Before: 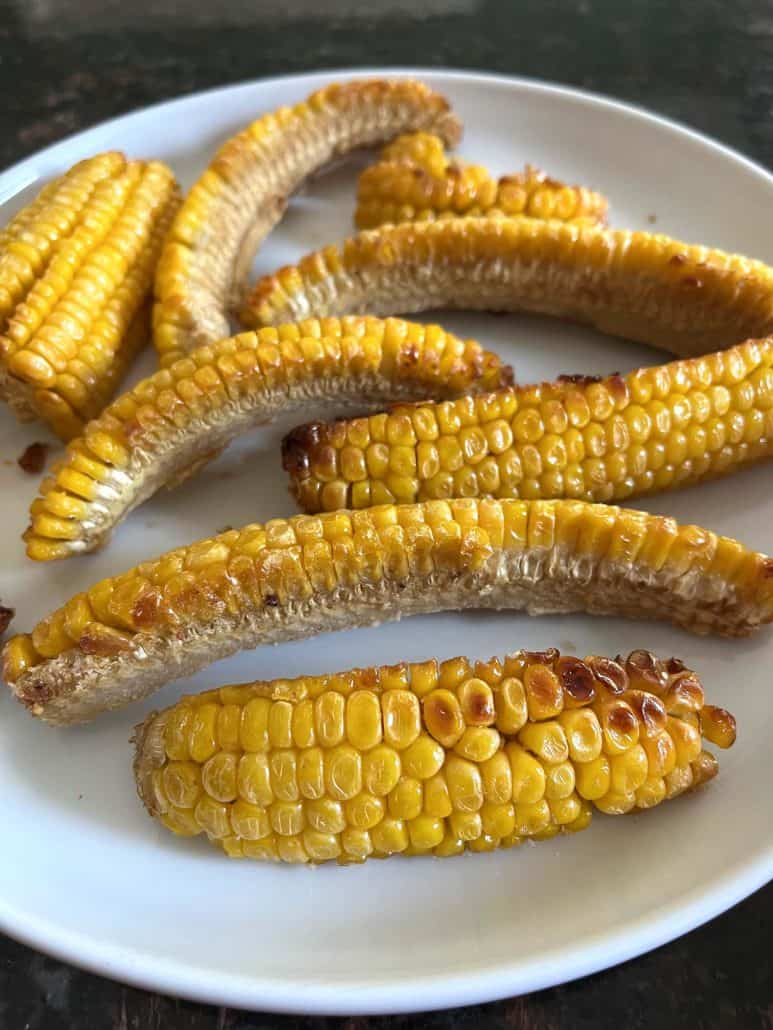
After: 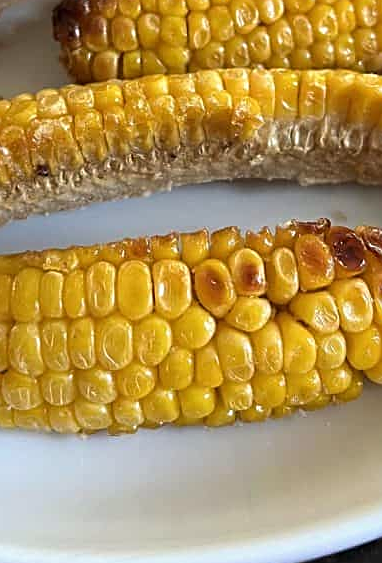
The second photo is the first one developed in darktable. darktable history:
crop: left 29.672%, top 41.786%, right 20.851%, bottom 3.487%
white balance: red 1.009, blue 0.985
sharpen: on, module defaults
